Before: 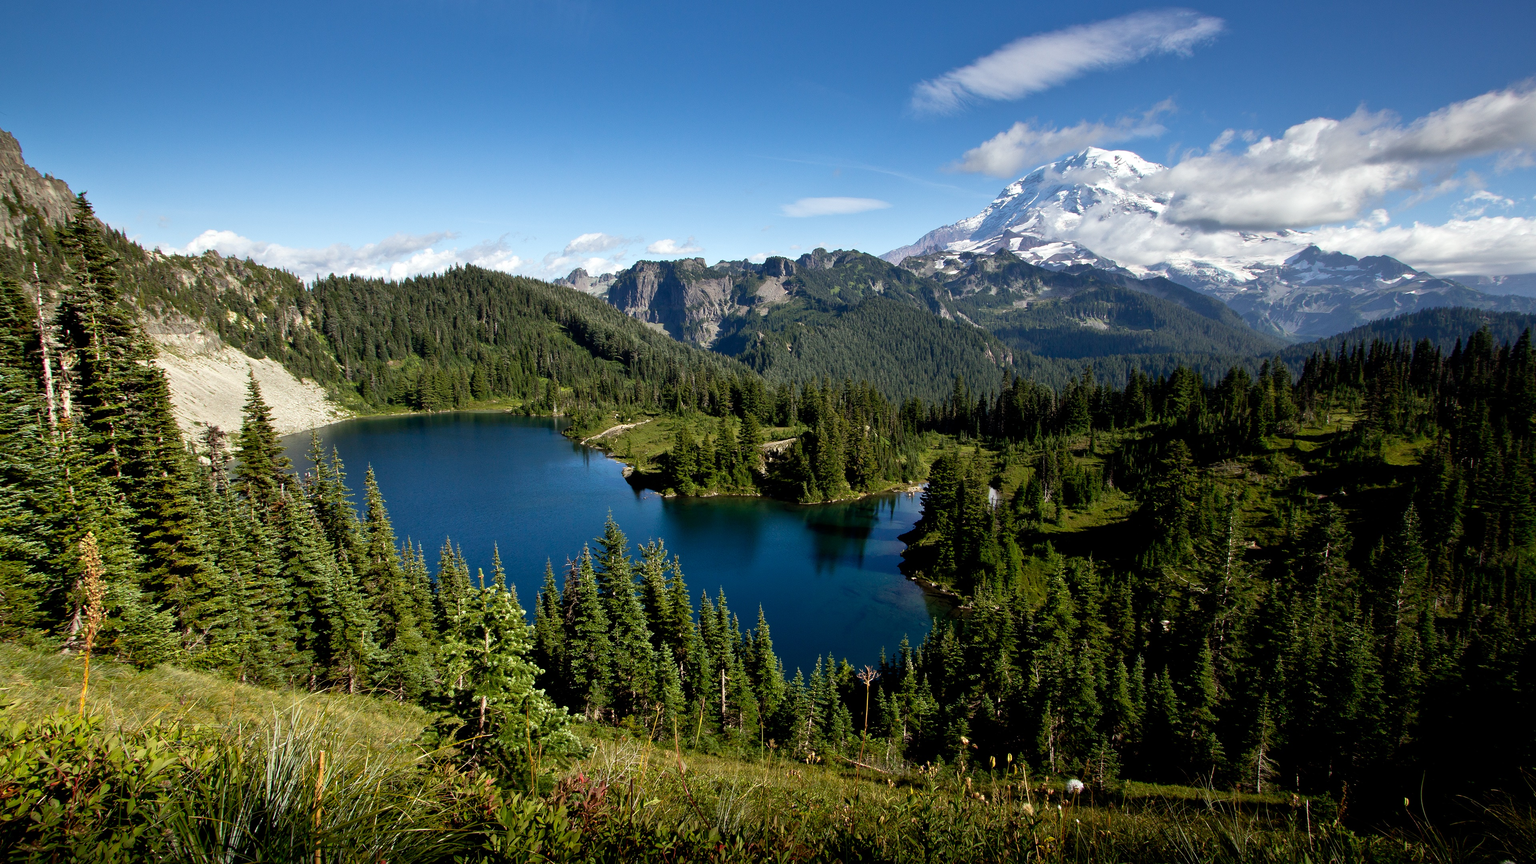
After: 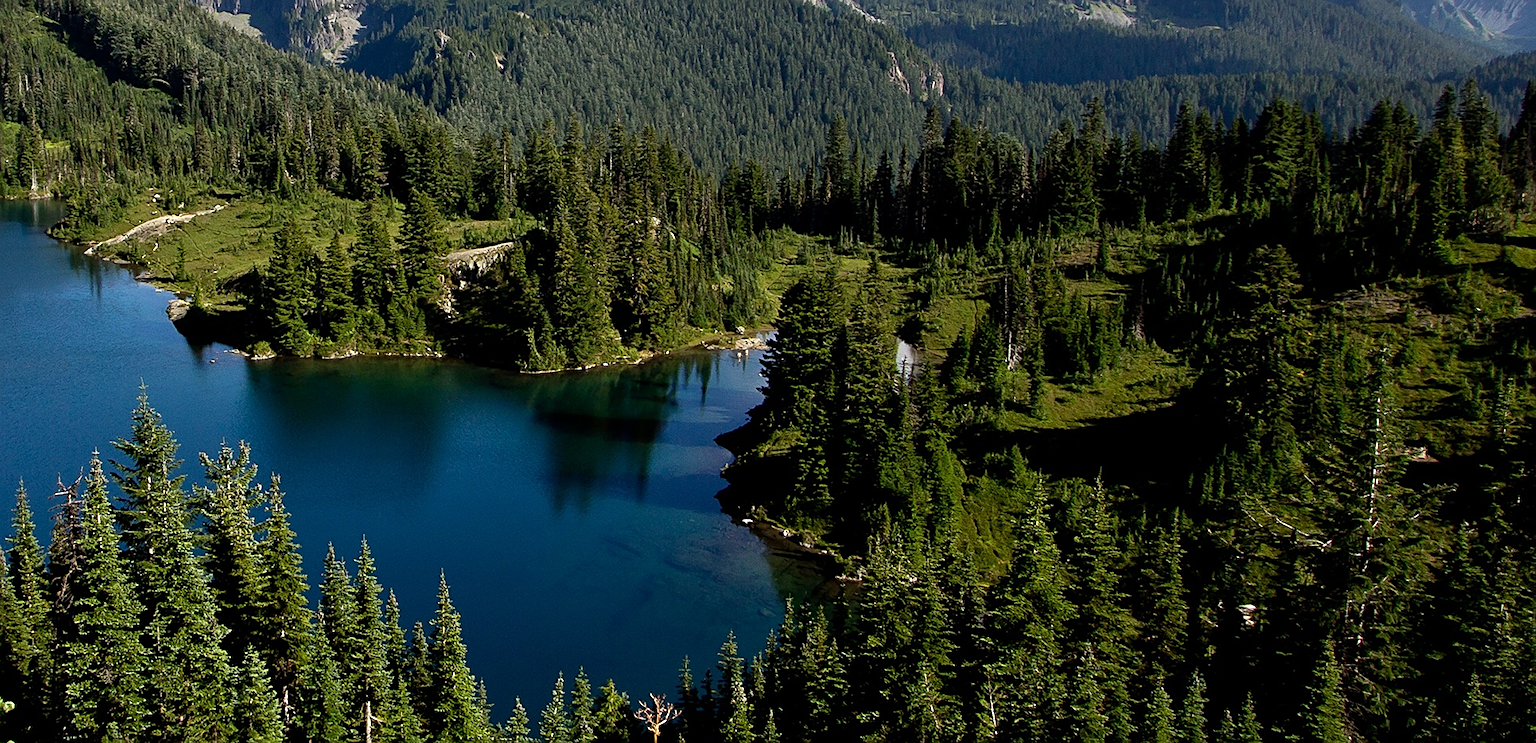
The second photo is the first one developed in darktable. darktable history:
crop: left 35.03%, top 36.625%, right 14.663%, bottom 20.057%
tone equalizer: on, module defaults
sharpen: on, module defaults
